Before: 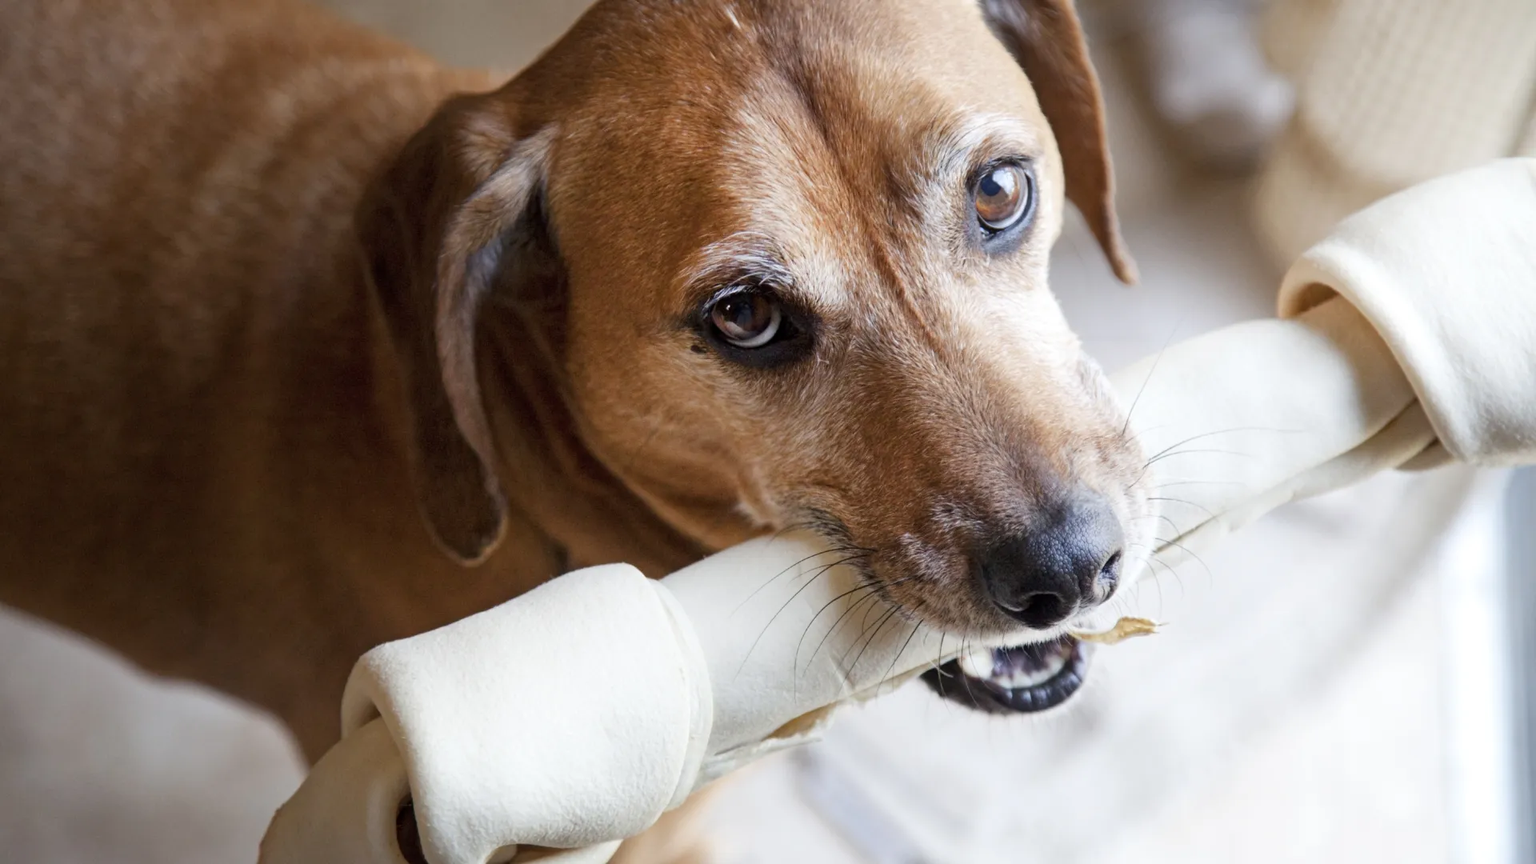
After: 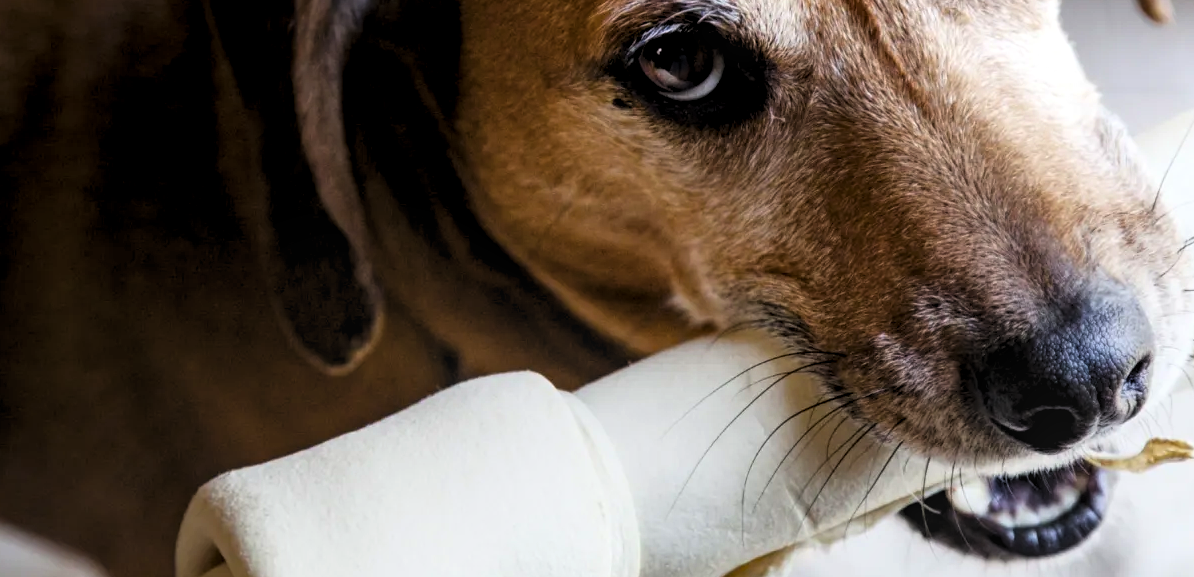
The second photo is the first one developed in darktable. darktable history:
shadows and highlights: shadows 1.8, highlights 40.02
color balance rgb: perceptual saturation grading › global saturation 0.707%, perceptual brilliance grading › global brilliance 2.602%, perceptual brilliance grading › highlights -2.827%, perceptual brilliance grading › shadows 3.589%, global vibrance 50.394%
local contrast: on, module defaults
levels: levels [0.116, 0.574, 1]
crop: left 13.112%, top 30.905%, right 24.699%, bottom 15.639%
exposure: compensate highlight preservation false
